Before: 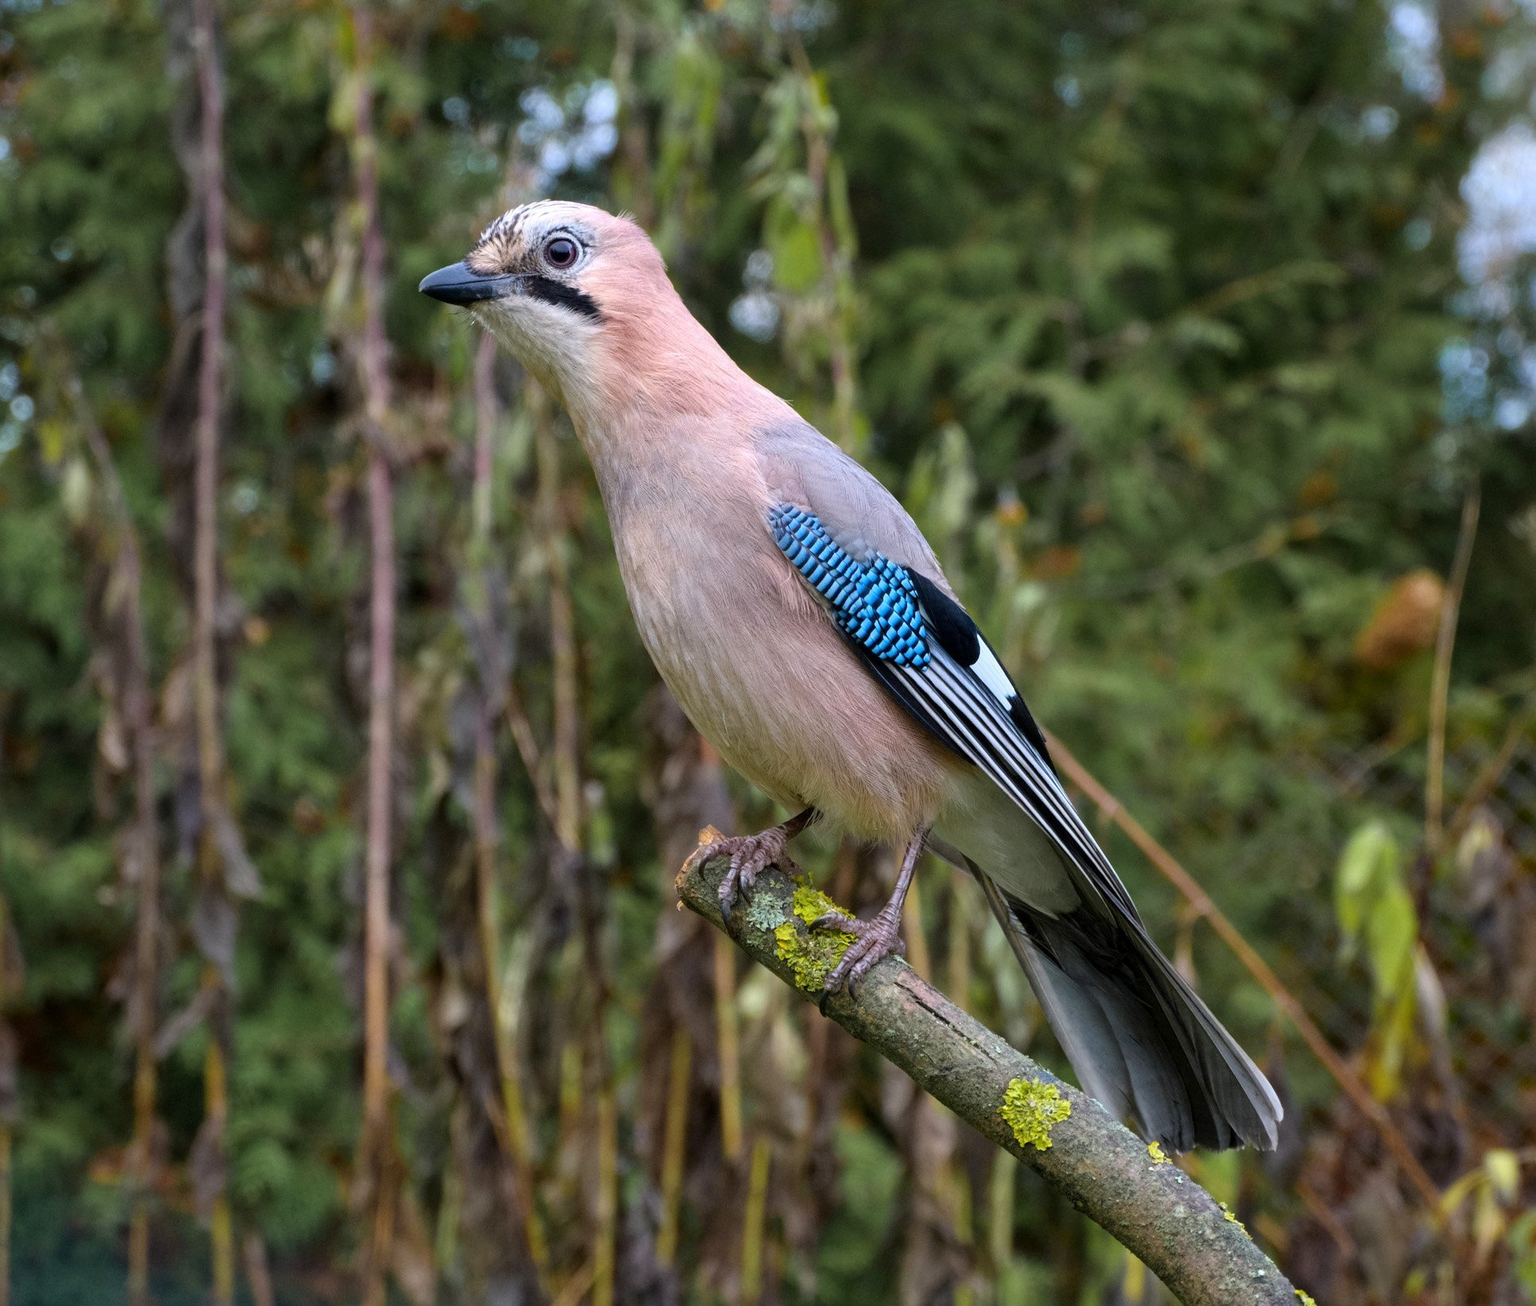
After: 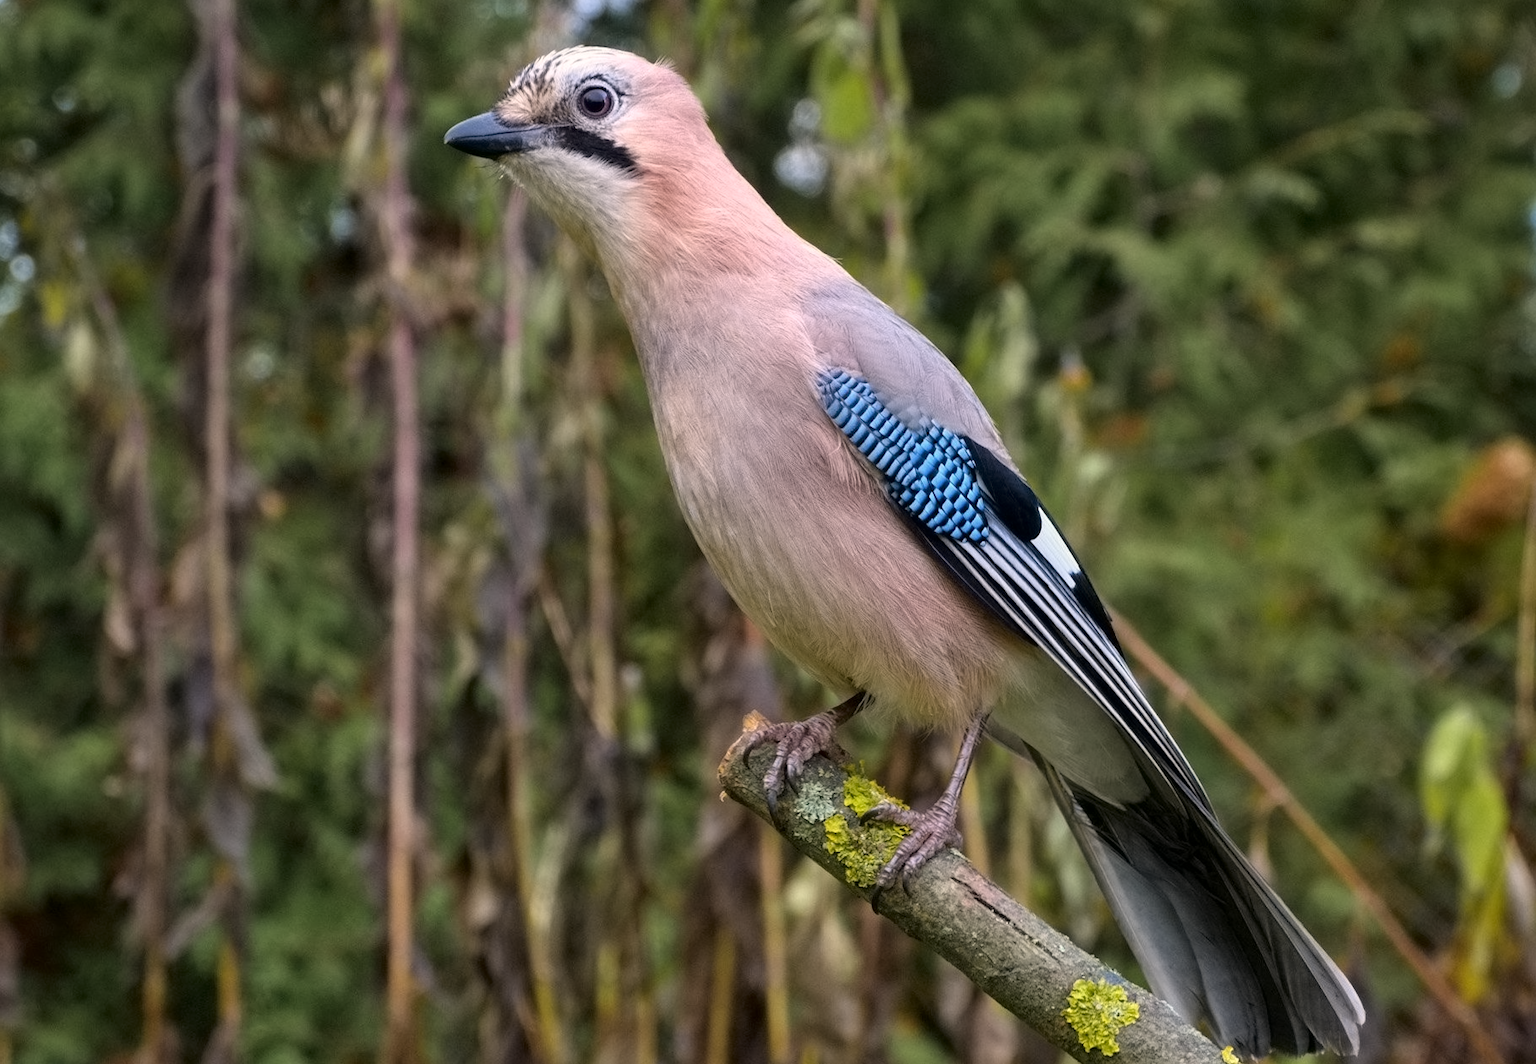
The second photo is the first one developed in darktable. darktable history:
color correction: highlights a* 3.7, highlights b* 5.14
crop and rotate: angle 0.1°, top 11.99%, right 5.792%, bottom 11.176%
contrast equalizer: y [[0.5 ×6], [0.5 ×6], [0.5 ×6], [0 ×6], [0, 0.039, 0.251, 0.29, 0.293, 0.292]]
